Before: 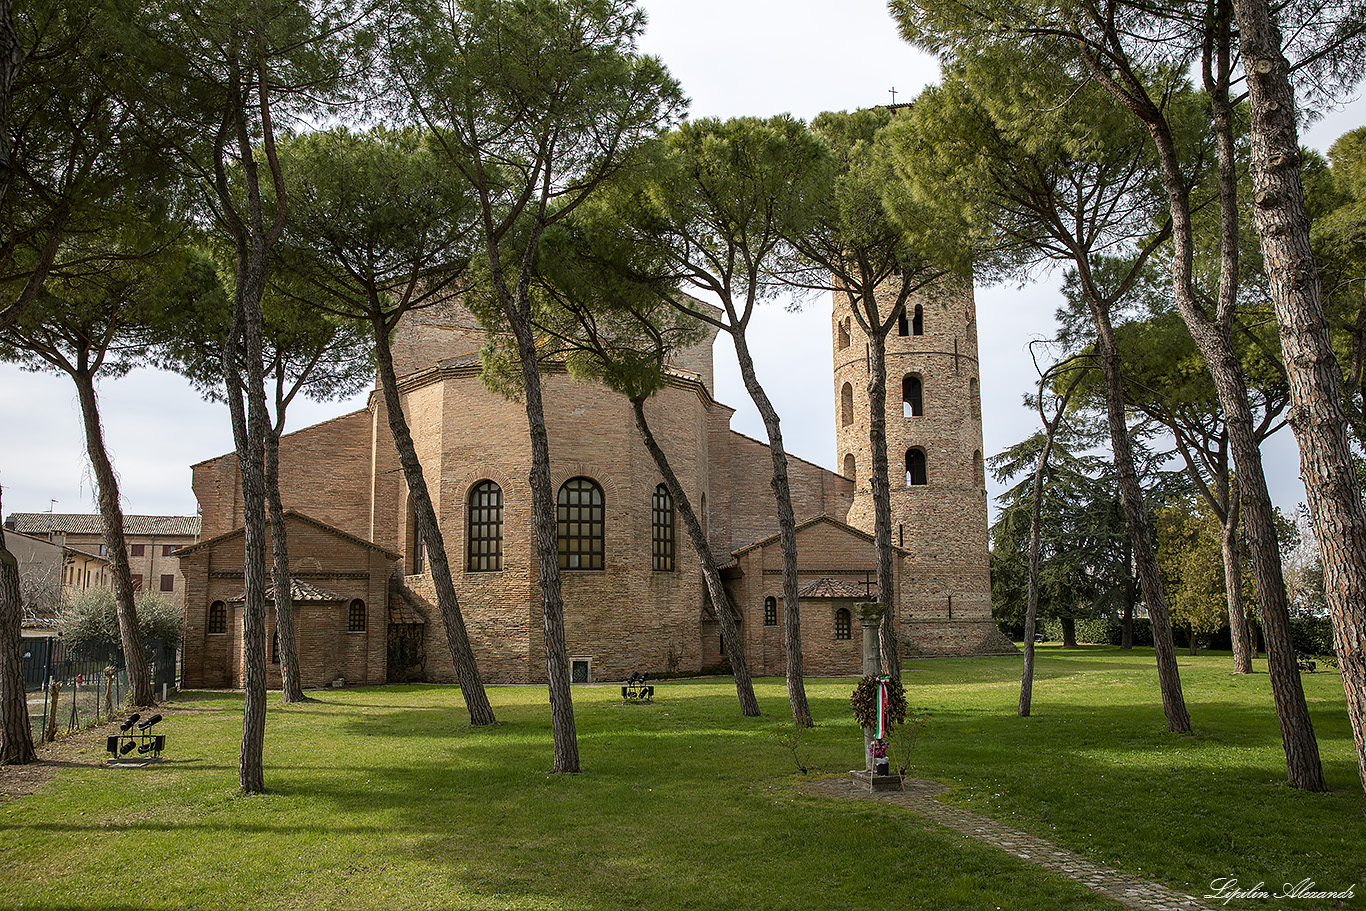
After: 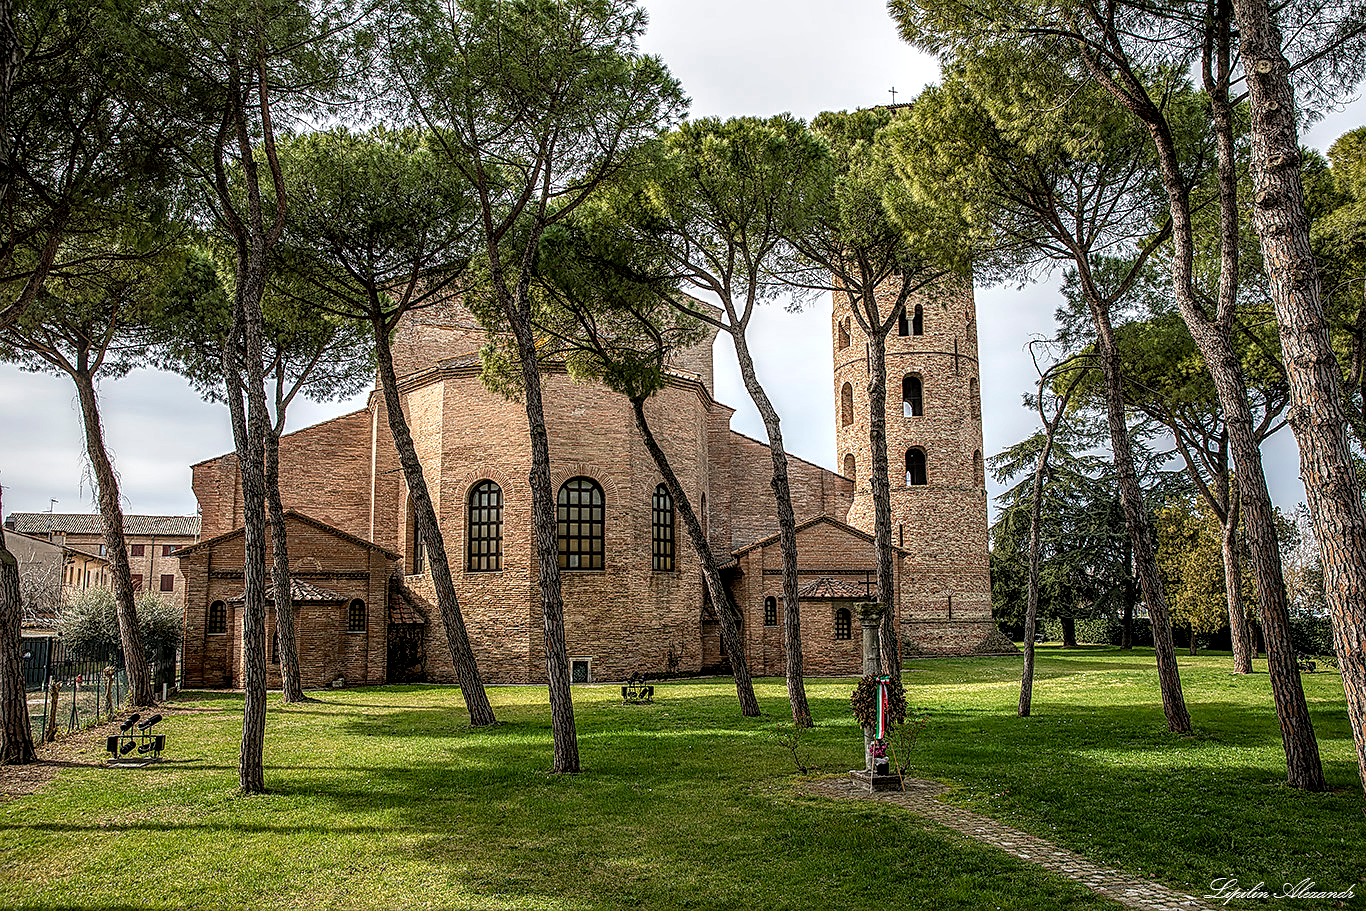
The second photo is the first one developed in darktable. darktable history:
local contrast: highlights 3%, shadows 6%, detail 182%
sharpen: on, module defaults
